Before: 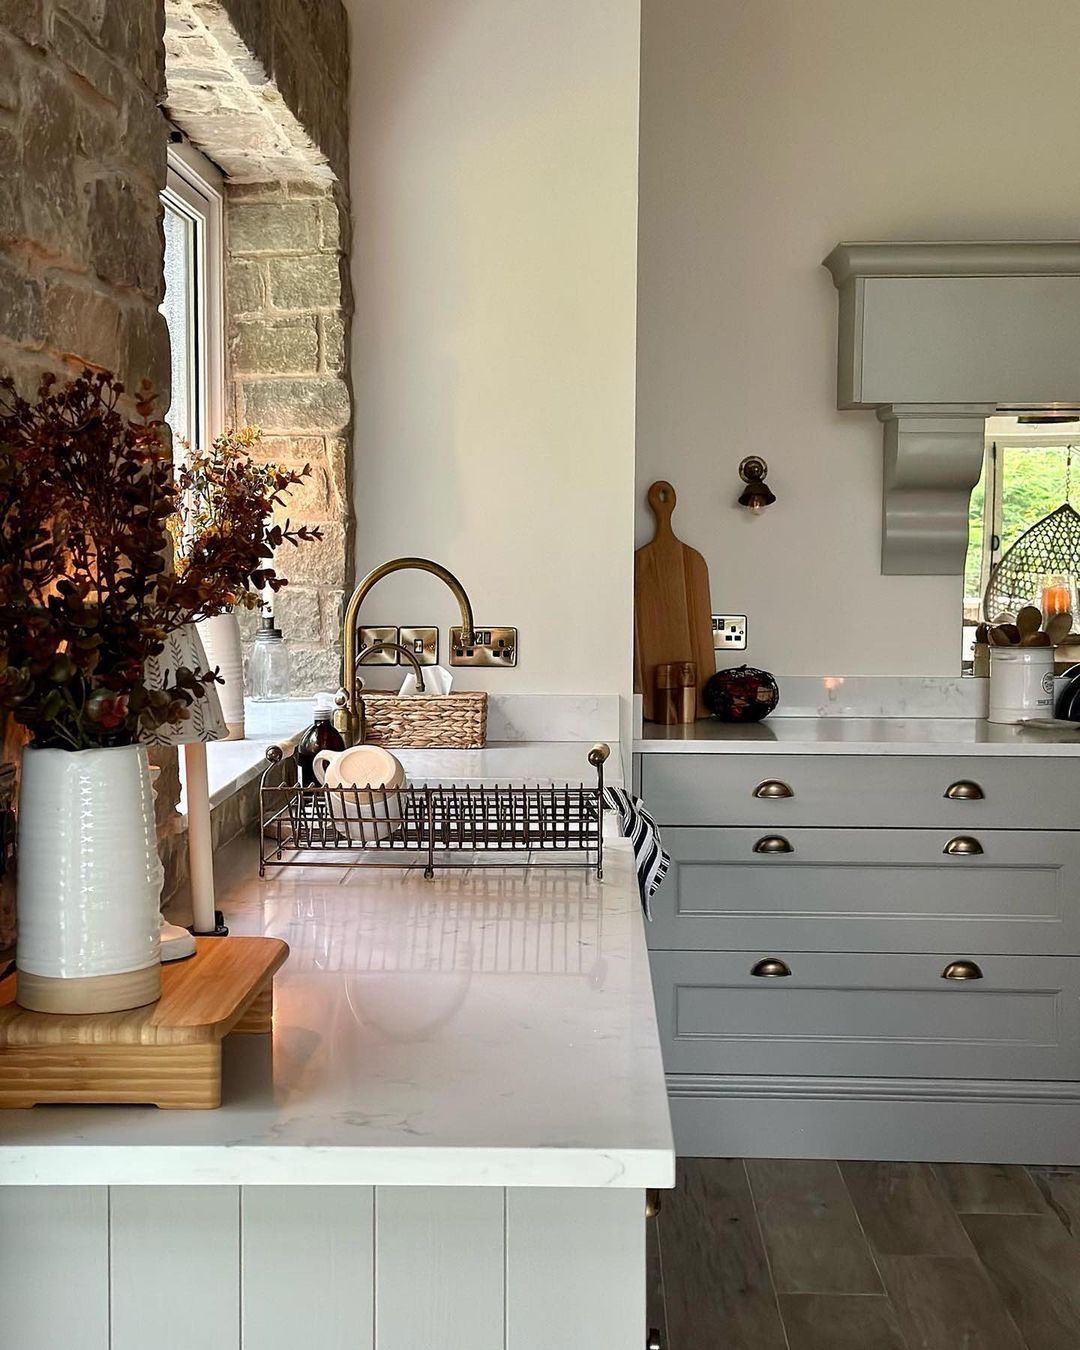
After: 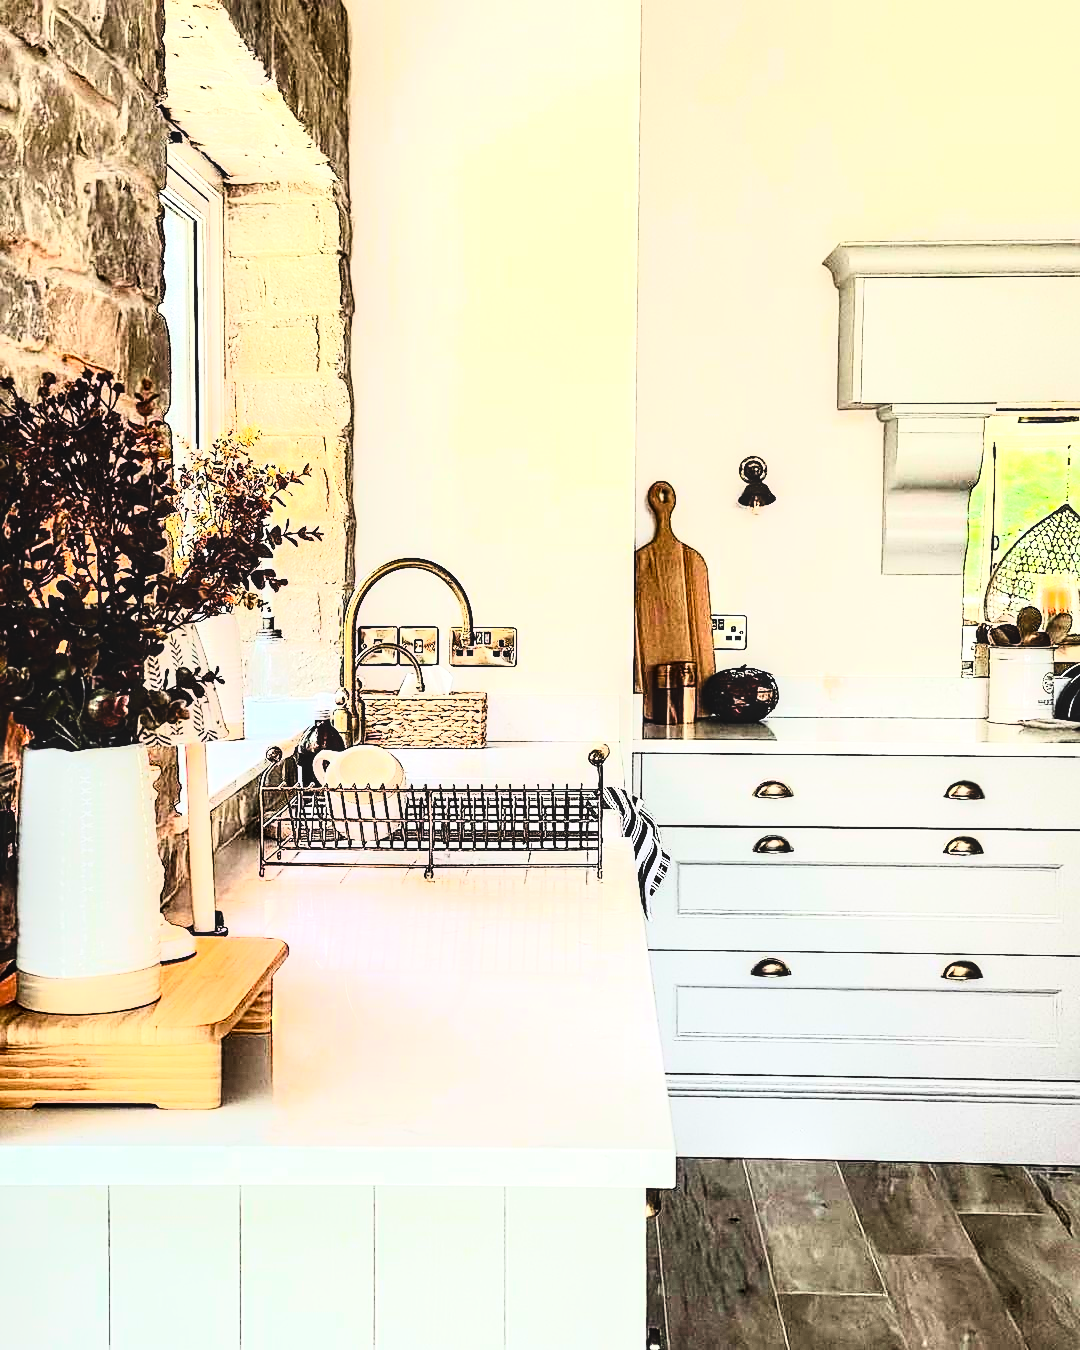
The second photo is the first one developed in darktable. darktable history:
contrast brightness saturation: contrast 0.604, brightness 0.324, saturation 0.137
exposure: black level correction 0, exposure 1.199 EV, compensate highlight preservation false
local contrast: on, module defaults
tone curve: curves: ch0 [(0, 0) (0.003, 0) (0.011, 0.002) (0.025, 0.004) (0.044, 0.007) (0.069, 0.015) (0.1, 0.025) (0.136, 0.04) (0.177, 0.09) (0.224, 0.152) (0.277, 0.239) (0.335, 0.335) (0.399, 0.43) (0.468, 0.524) (0.543, 0.621) (0.623, 0.712) (0.709, 0.792) (0.801, 0.871) (0.898, 0.951) (1, 1)], color space Lab, linked channels, preserve colors none
sharpen: on, module defaults
